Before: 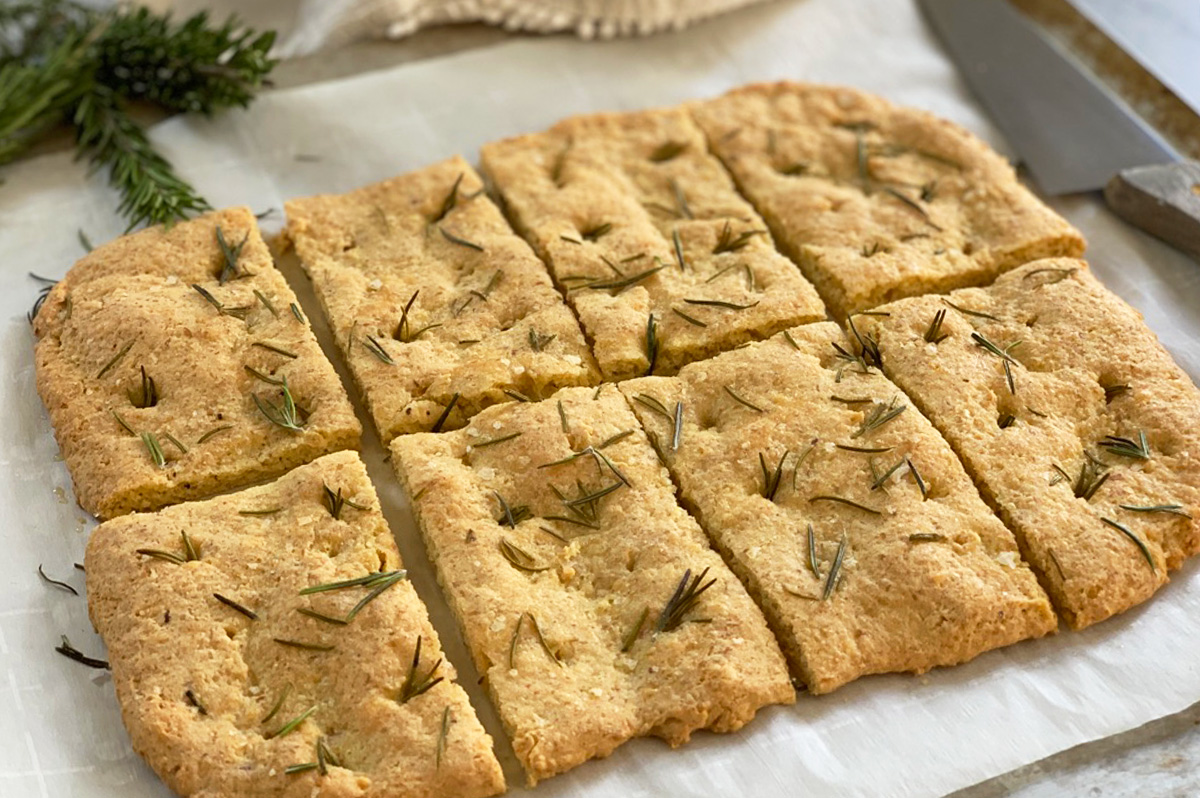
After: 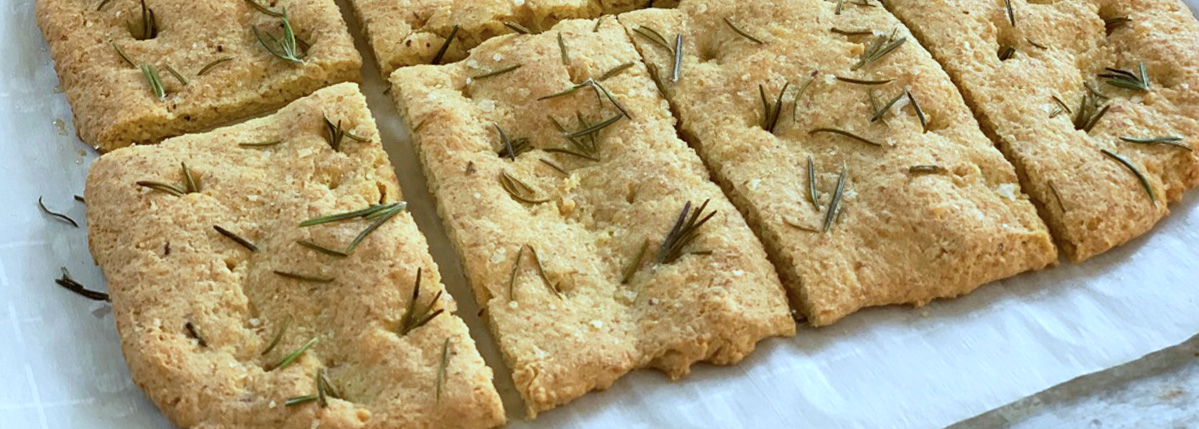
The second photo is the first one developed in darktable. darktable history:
crop and rotate: top 46.237%
color calibration: illuminant as shot in camera, x 0.383, y 0.38, temperature 3949.15 K, gamut compression 1.66
